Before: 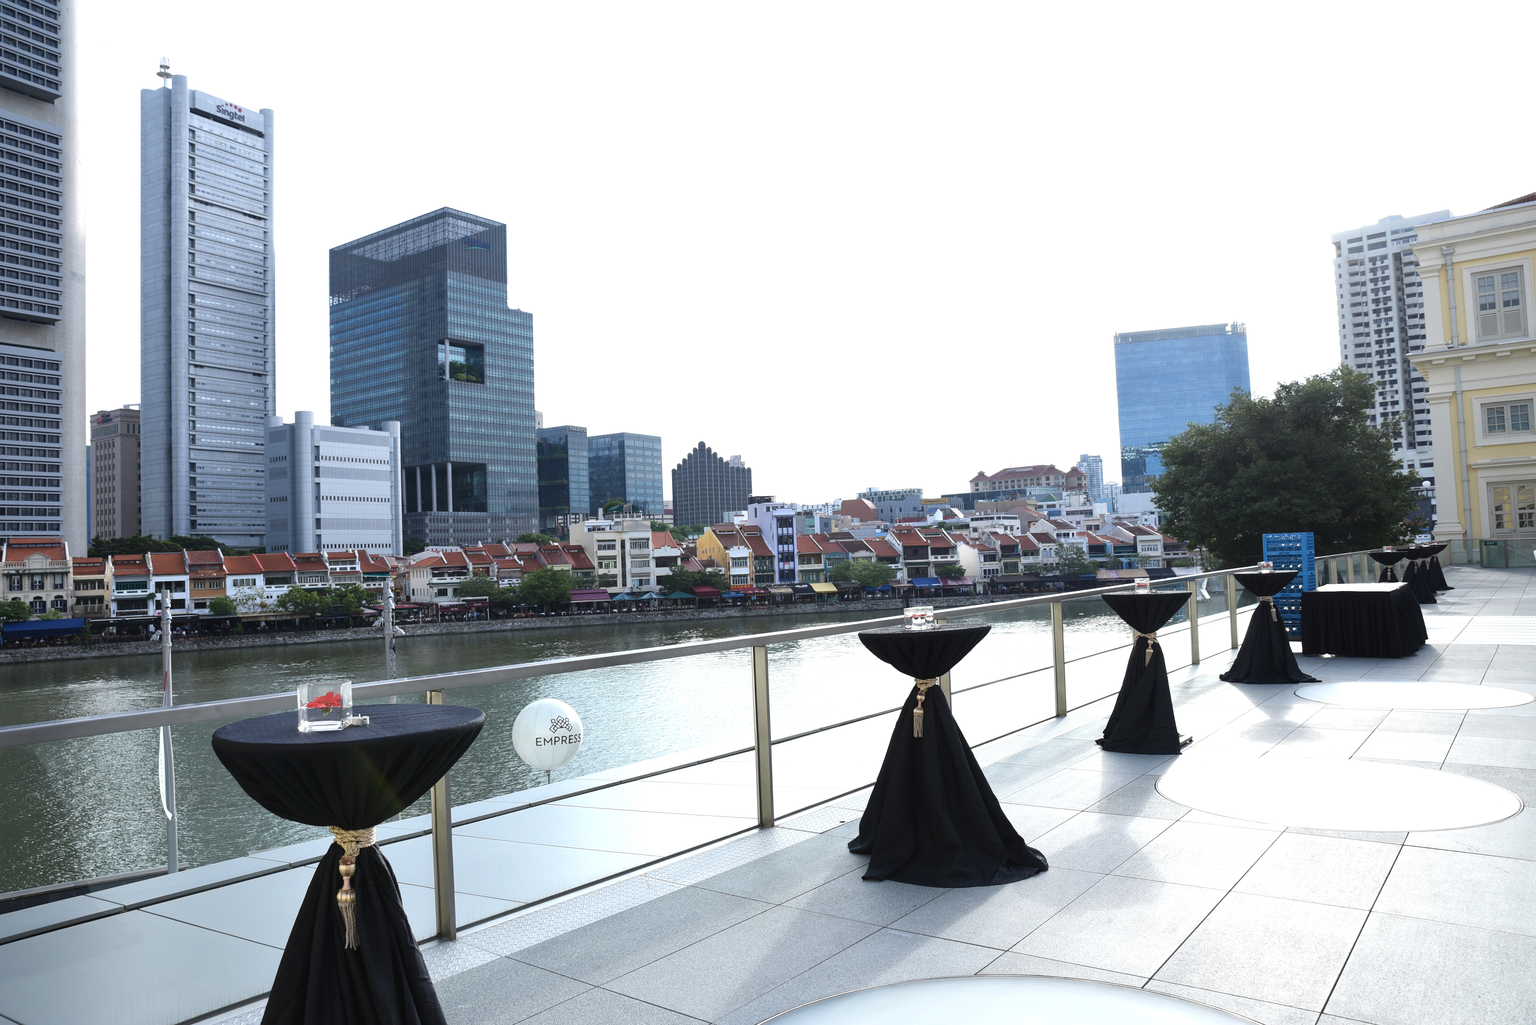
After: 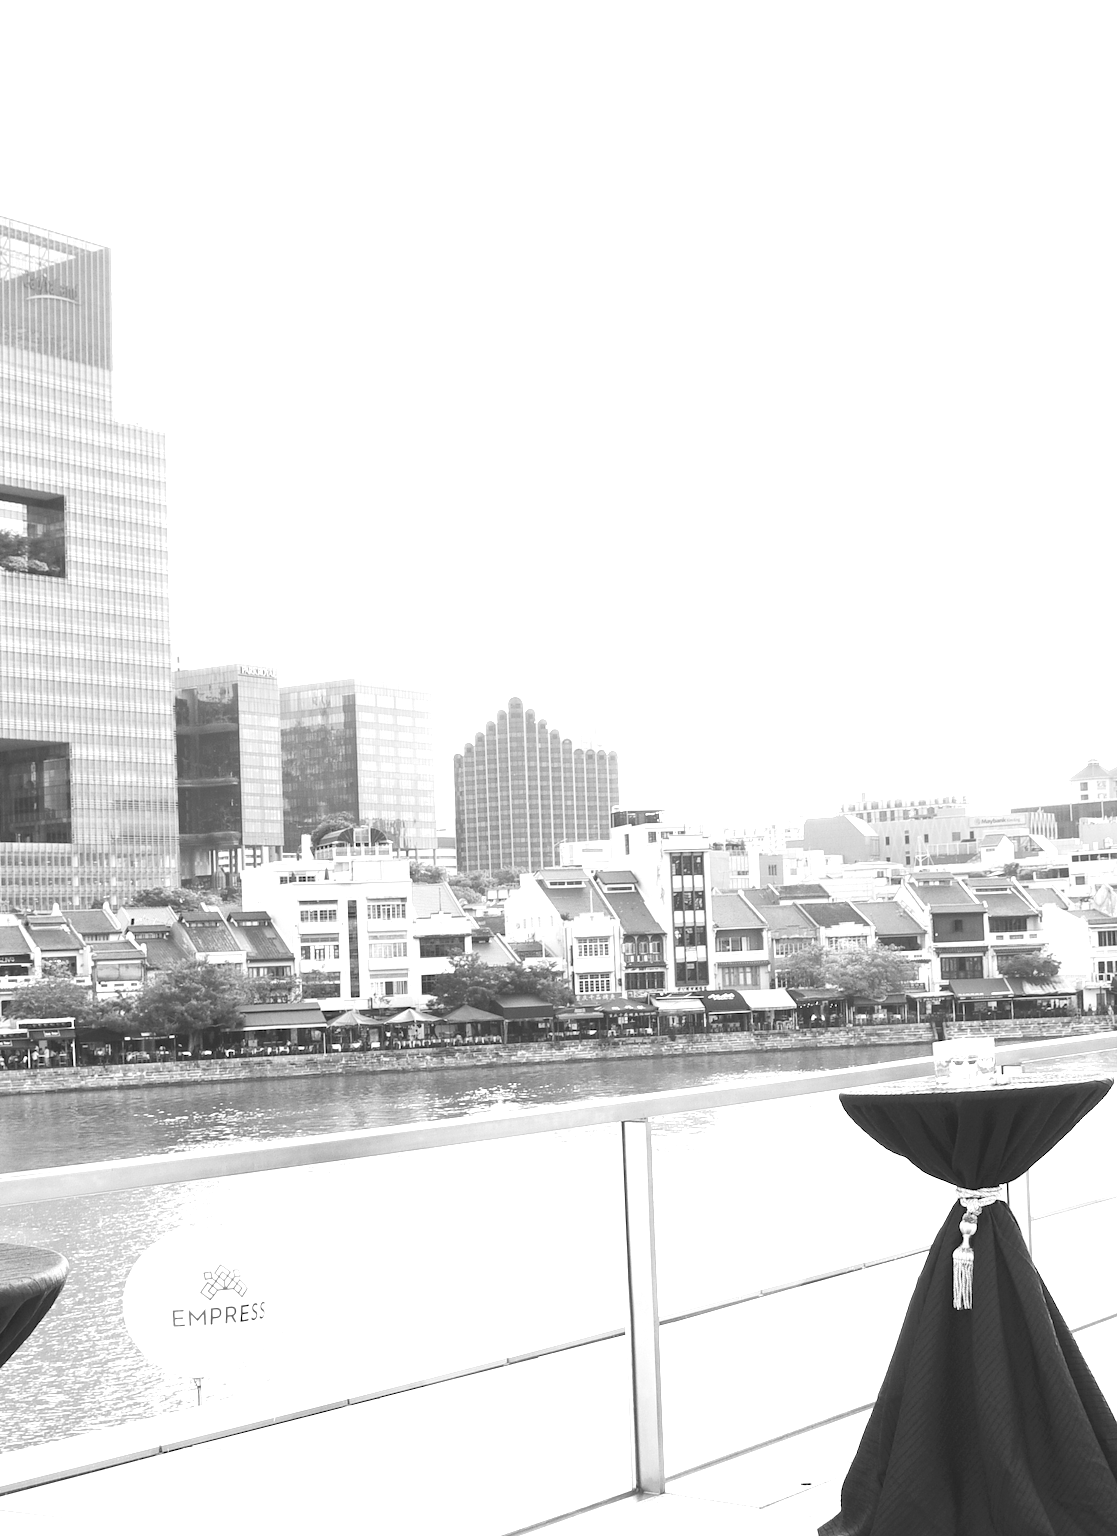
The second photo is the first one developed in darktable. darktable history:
monochrome: a -6.99, b 35.61, size 1.4
exposure: exposure 2 EV, compensate highlight preservation false
contrast brightness saturation: contrast 0.2, brightness 0.16, saturation 0.22
crop and rotate: left 29.476%, top 10.214%, right 35.32%, bottom 17.333%
